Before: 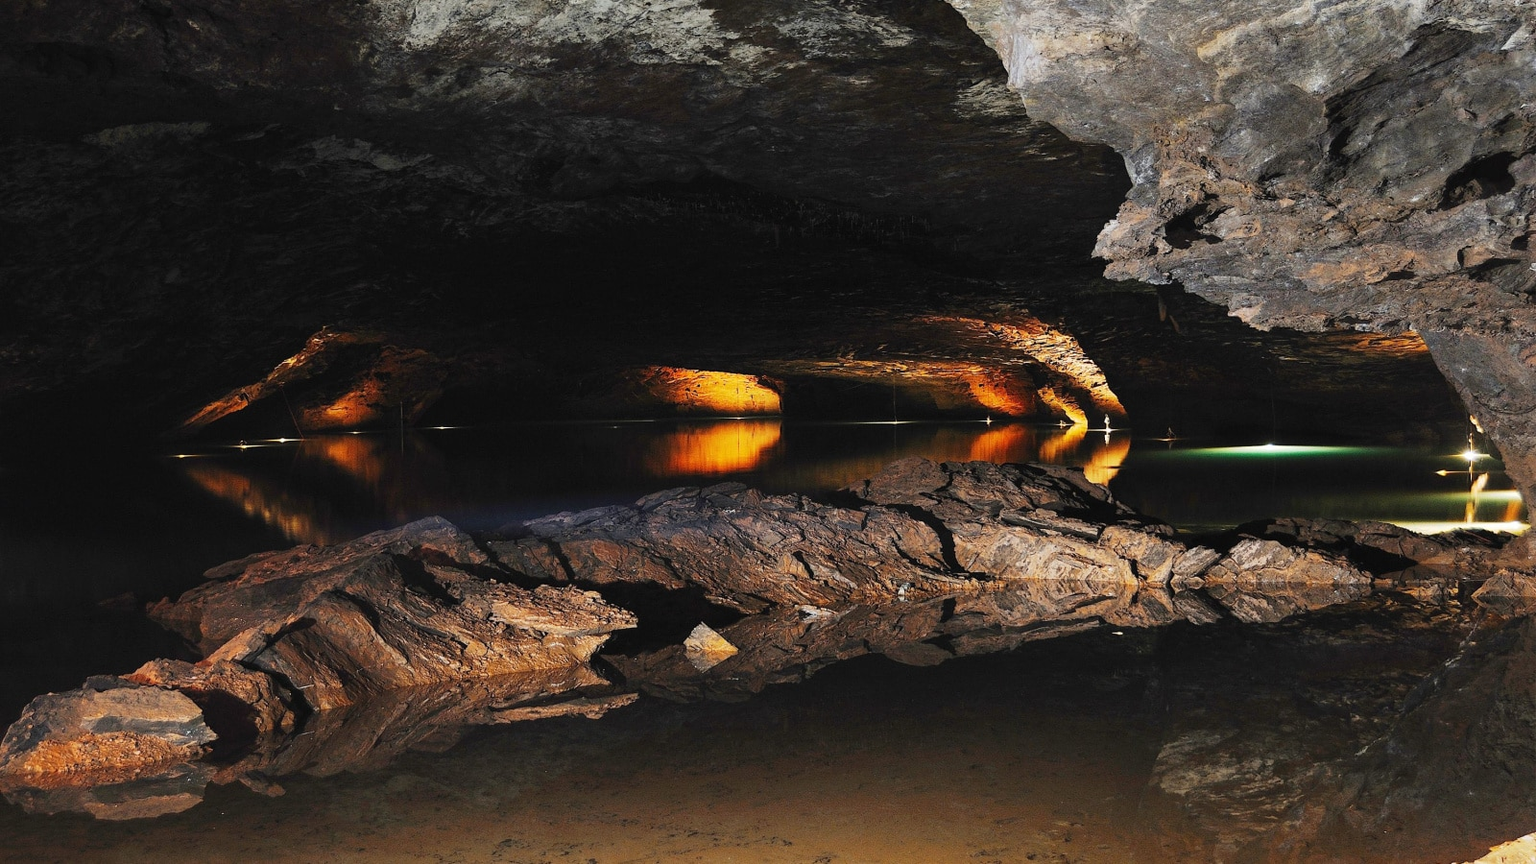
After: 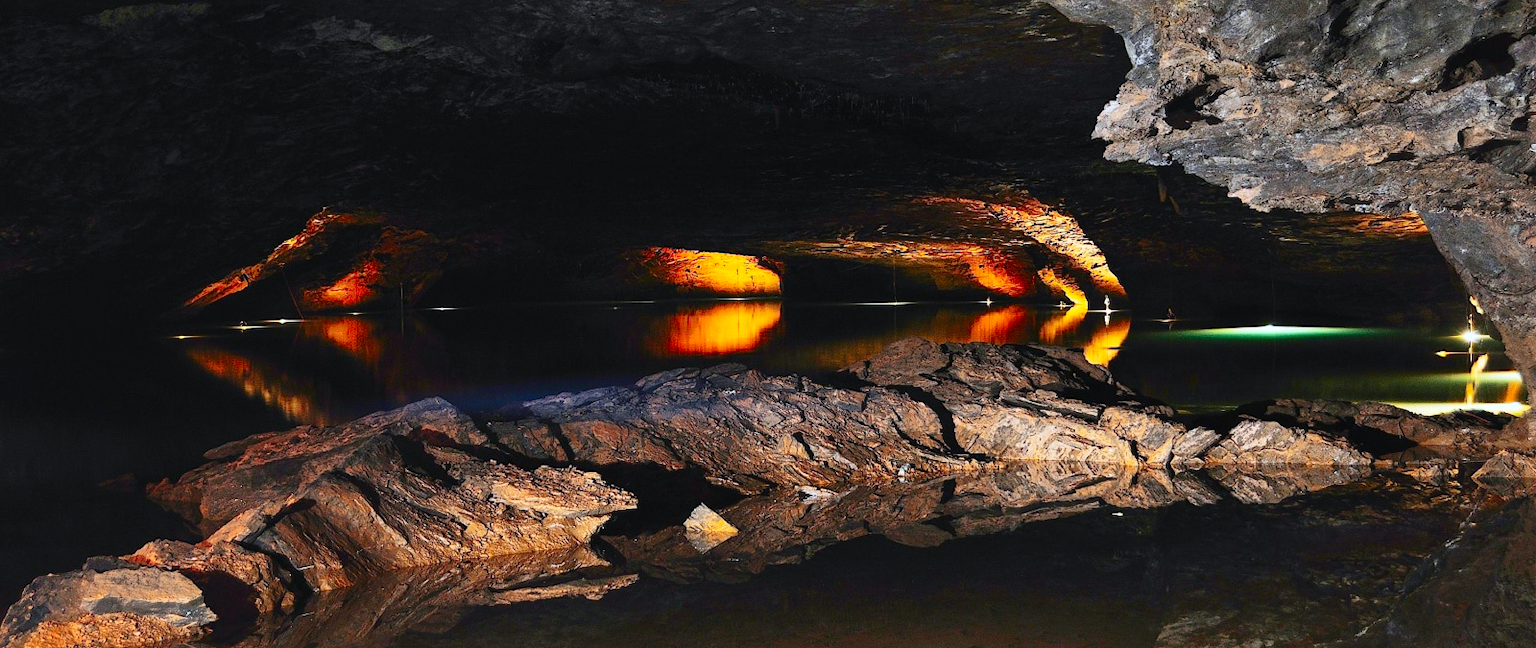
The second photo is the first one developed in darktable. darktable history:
crop: top 13.819%, bottom 11.169%
tone equalizer: on, module defaults
shadows and highlights: on, module defaults
white balance: red 0.967, blue 1.049
contrast brightness saturation: contrast 0.4, brightness 0.1, saturation 0.21
